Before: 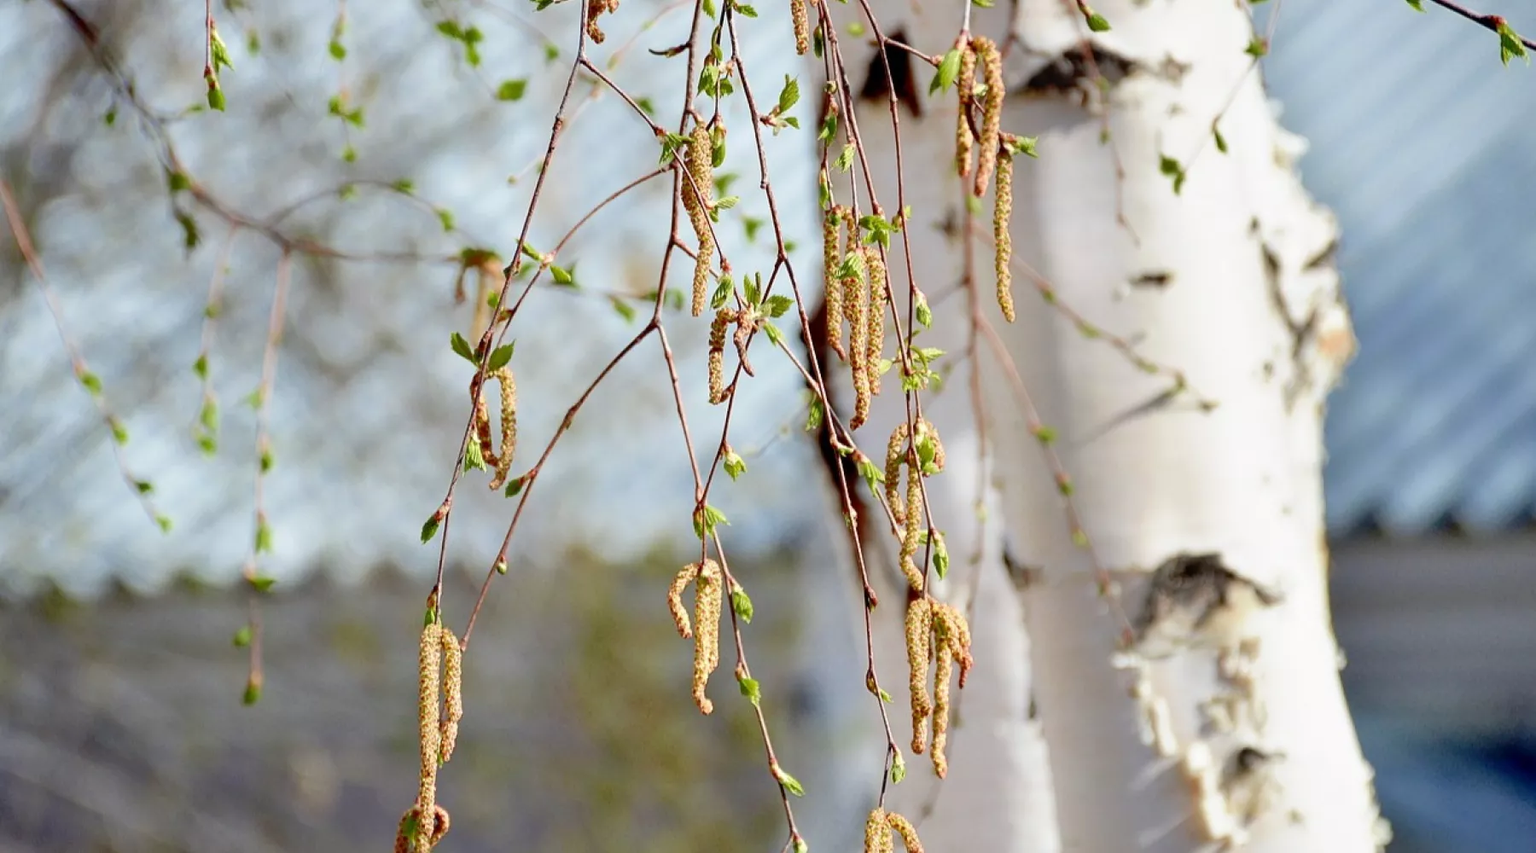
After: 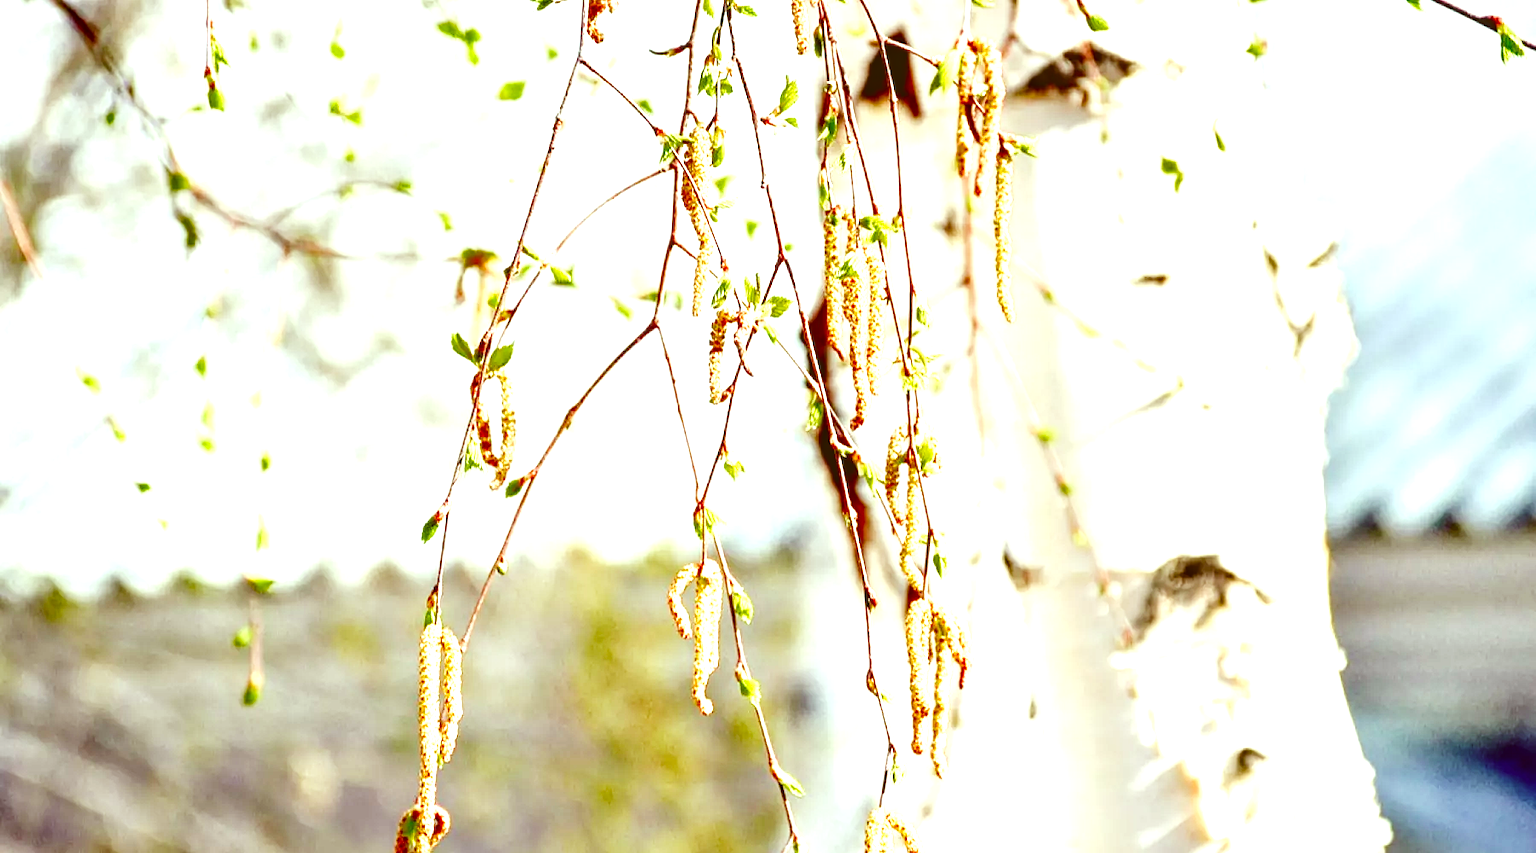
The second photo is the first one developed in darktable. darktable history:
exposure: black level correction 0, exposure 1.671 EV, compensate highlight preservation false
local contrast: on, module defaults
tone curve: curves: ch0 [(0, 0) (0.004, 0.001) (0.133, 0.112) (0.325, 0.362) (0.832, 0.893) (1, 1)], preserve colors none
contrast brightness saturation: brightness -0.199, saturation 0.082
color correction: highlights a* -5.27, highlights b* 9.8, shadows a* 9.81, shadows b* 24.7
